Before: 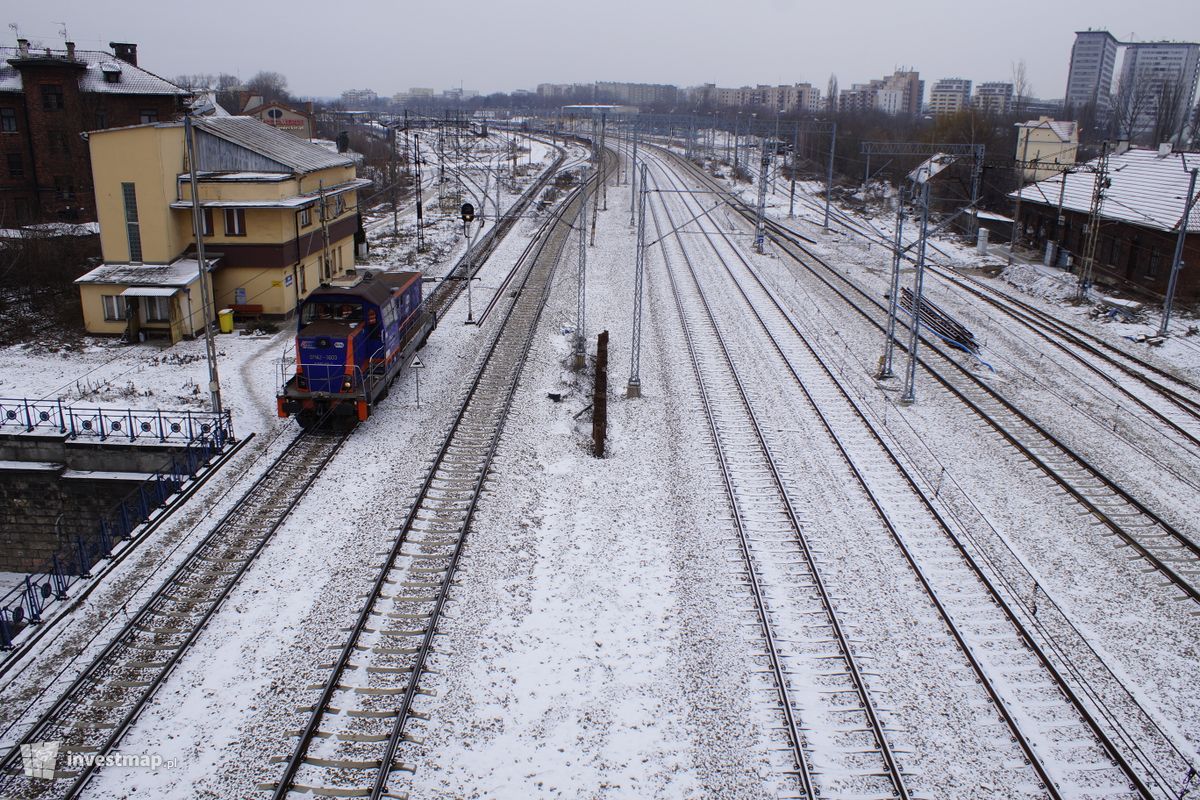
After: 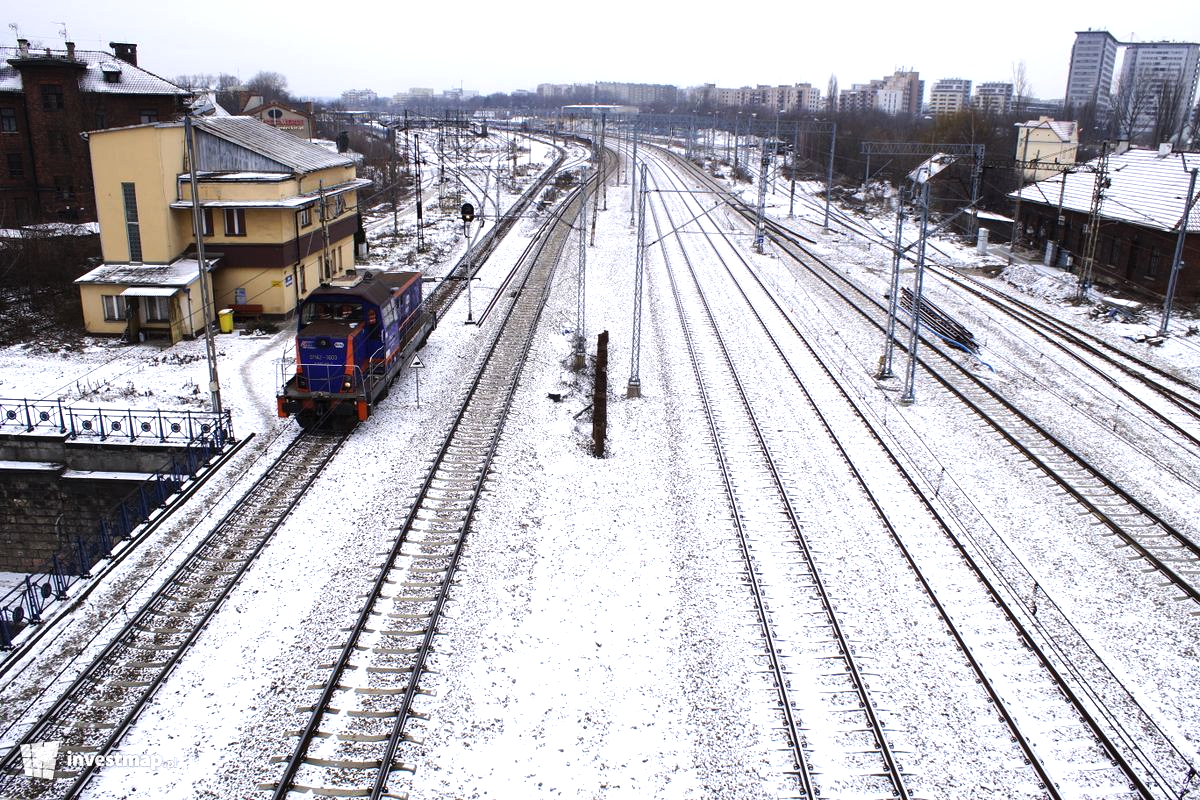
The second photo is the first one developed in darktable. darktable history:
shadows and highlights: shadows 3.36, highlights -17.69, soften with gaussian
exposure: black level correction 0, exposure 0.593 EV, compensate exposure bias true, compensate highlight preservation false
tone equalizer: -8 EV -0.405 EV, -7 EV -0.357 EV, -6 EV -0.295 EV, -5 EV -0.243 EV, -3 EV 0.233 EV, -2 EV 0.361 EV, -1 EV 0.391 EV, +0 EV 0.439 EV, edges refinement/feathering 500, mask exposure compensation -1.57 EV, preserve details no
